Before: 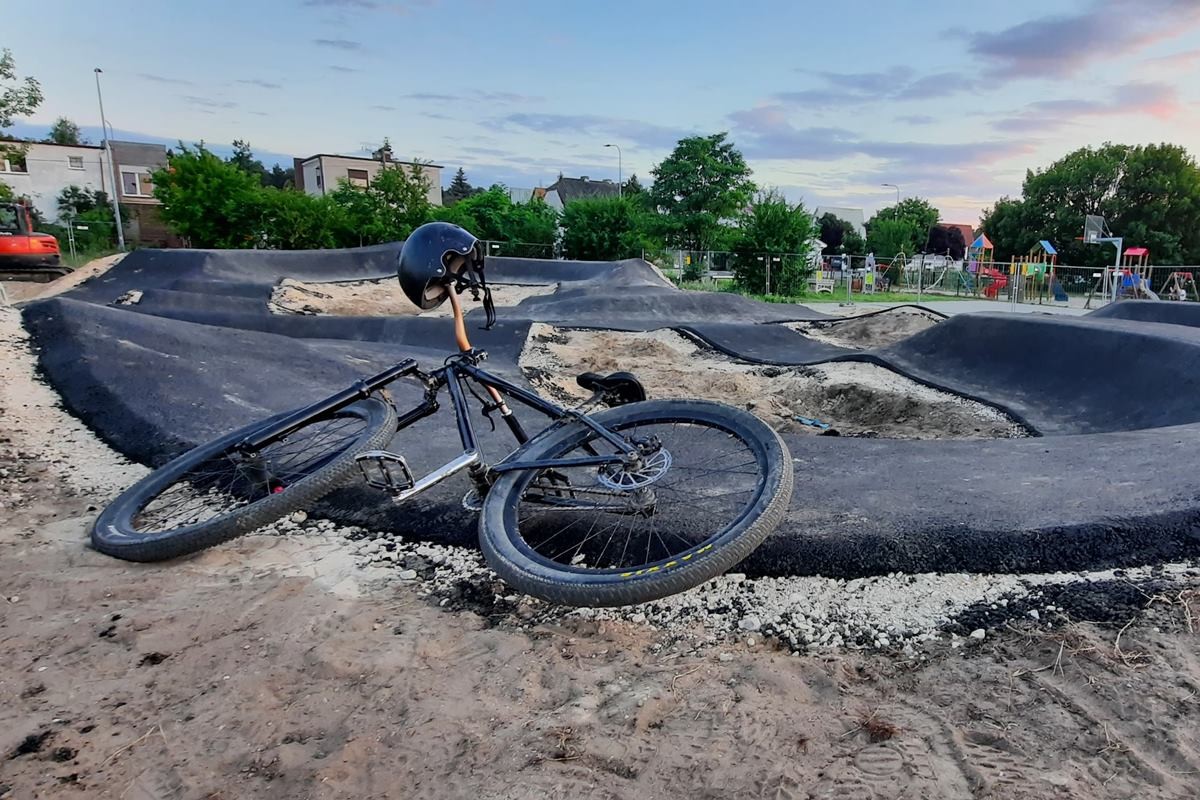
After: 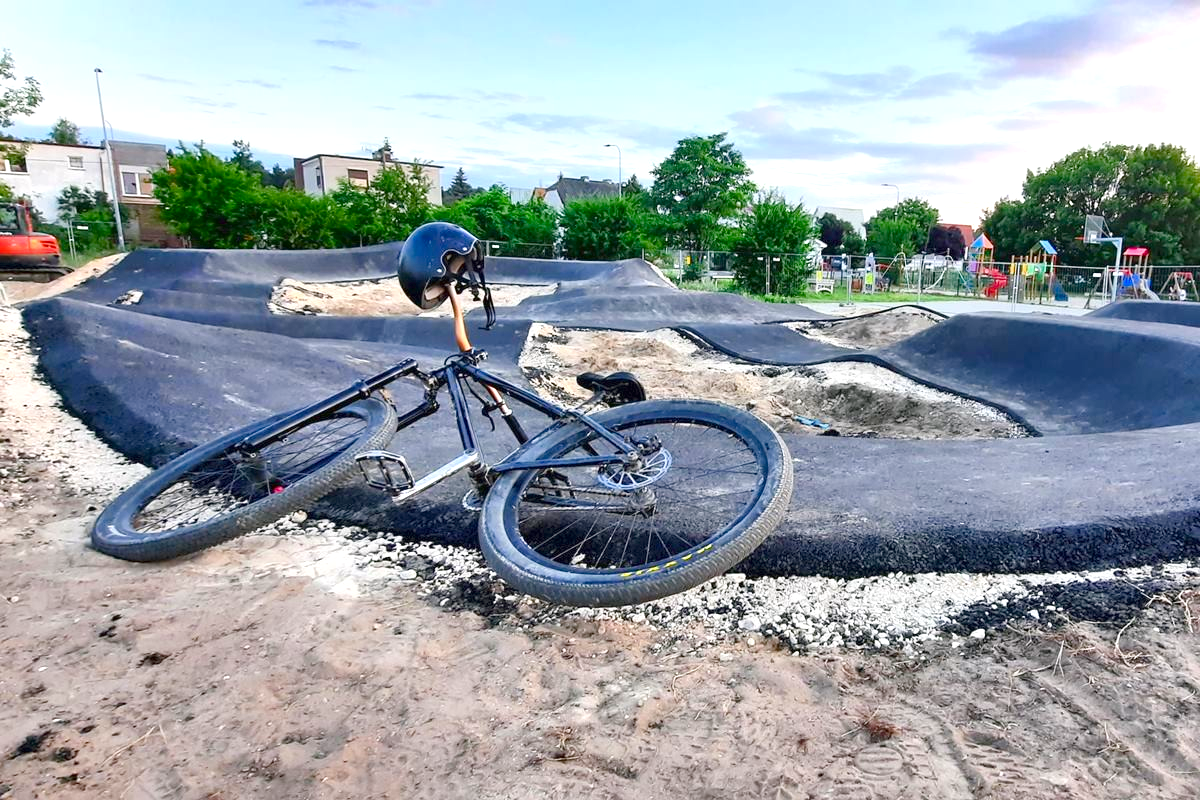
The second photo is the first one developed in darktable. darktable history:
exposure: black level correction 0, exposure 1.2 EV, compensate exposure bias true, compensate highlight preservation false
color balance rgb: shadows lift › chroma 1%, shadows lift › hue 113°, highlights gain › chroma 0.2%, highlights gain › hue 333°, perceptual saturation grading › global saturation 20%, perceptual saturation grading › highlights -25%, perceptual saturation grading › shadows 25%, contrast -10%
